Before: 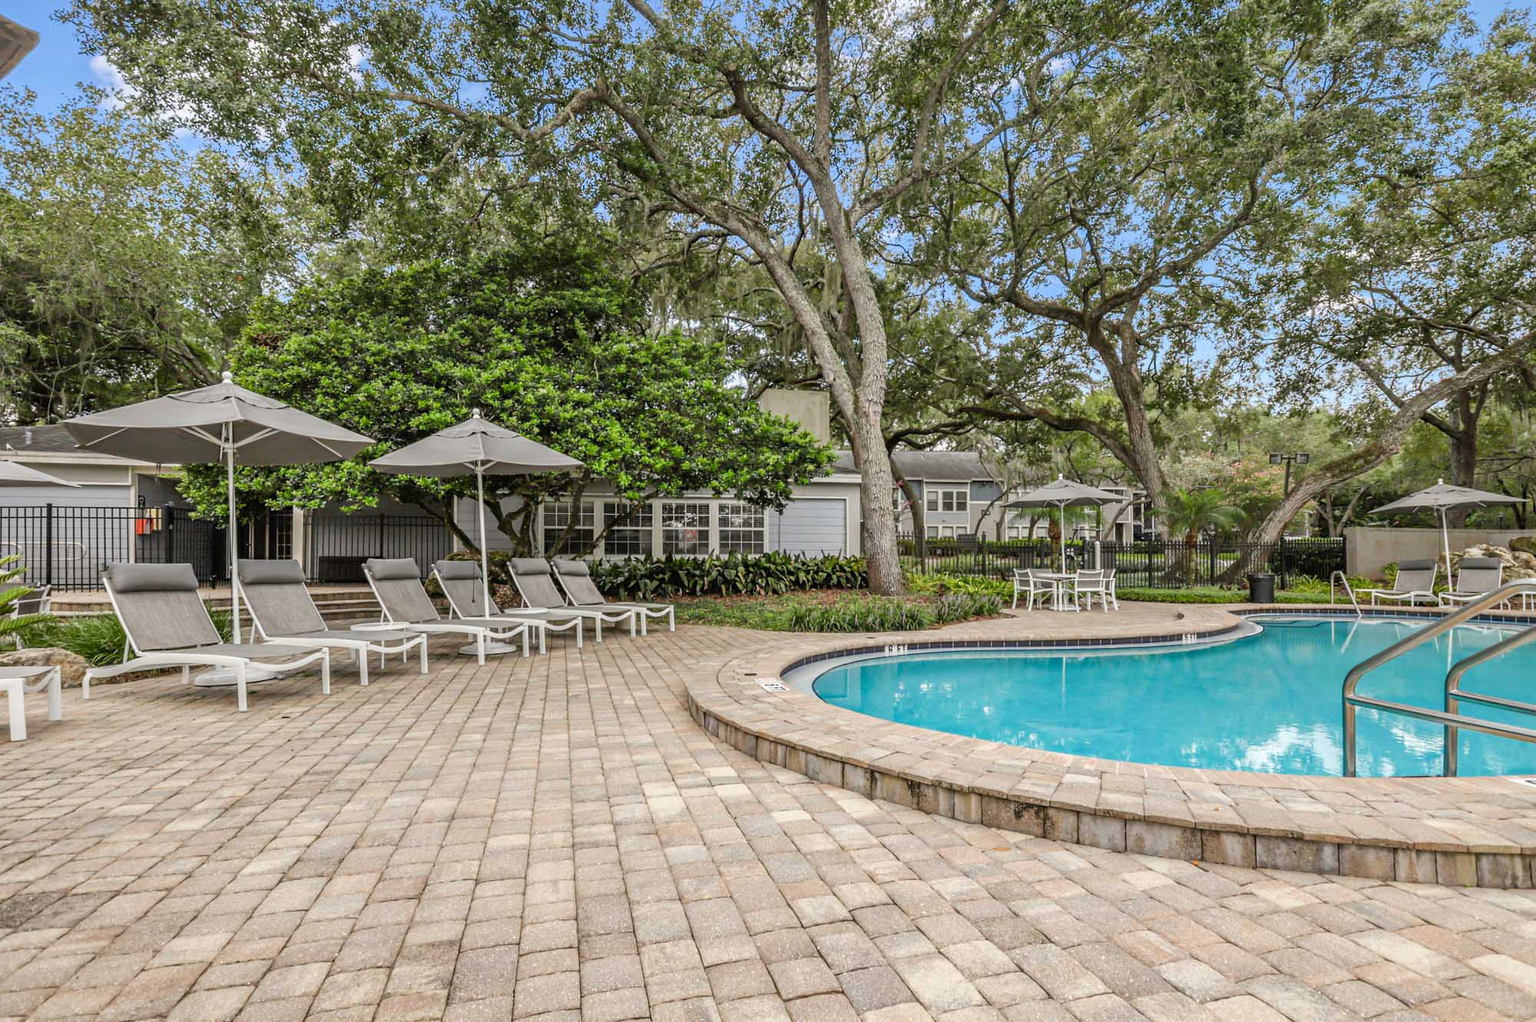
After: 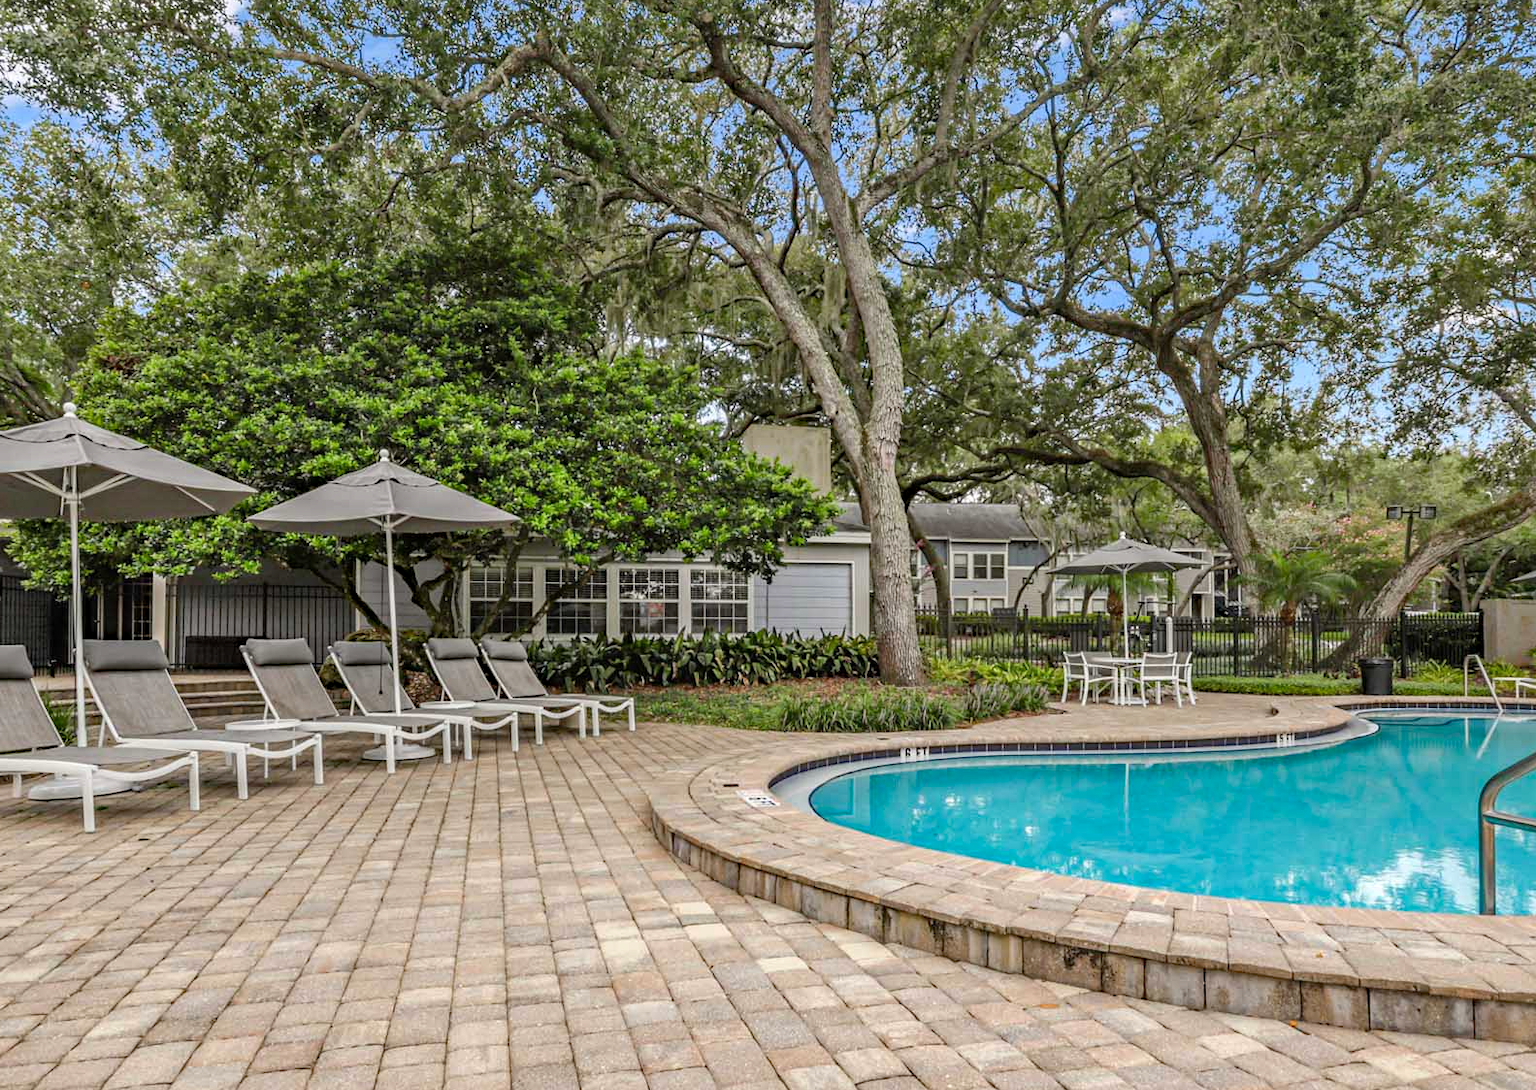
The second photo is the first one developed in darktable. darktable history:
crop: left 11.234%, top 5.25%, right 9.59%, bottom 10.279%
levels: mode automatic, levels [0, 0.618, 1]
haze removal: strength 0.252, distance 0.256, compatibility mode true, adaptive false
